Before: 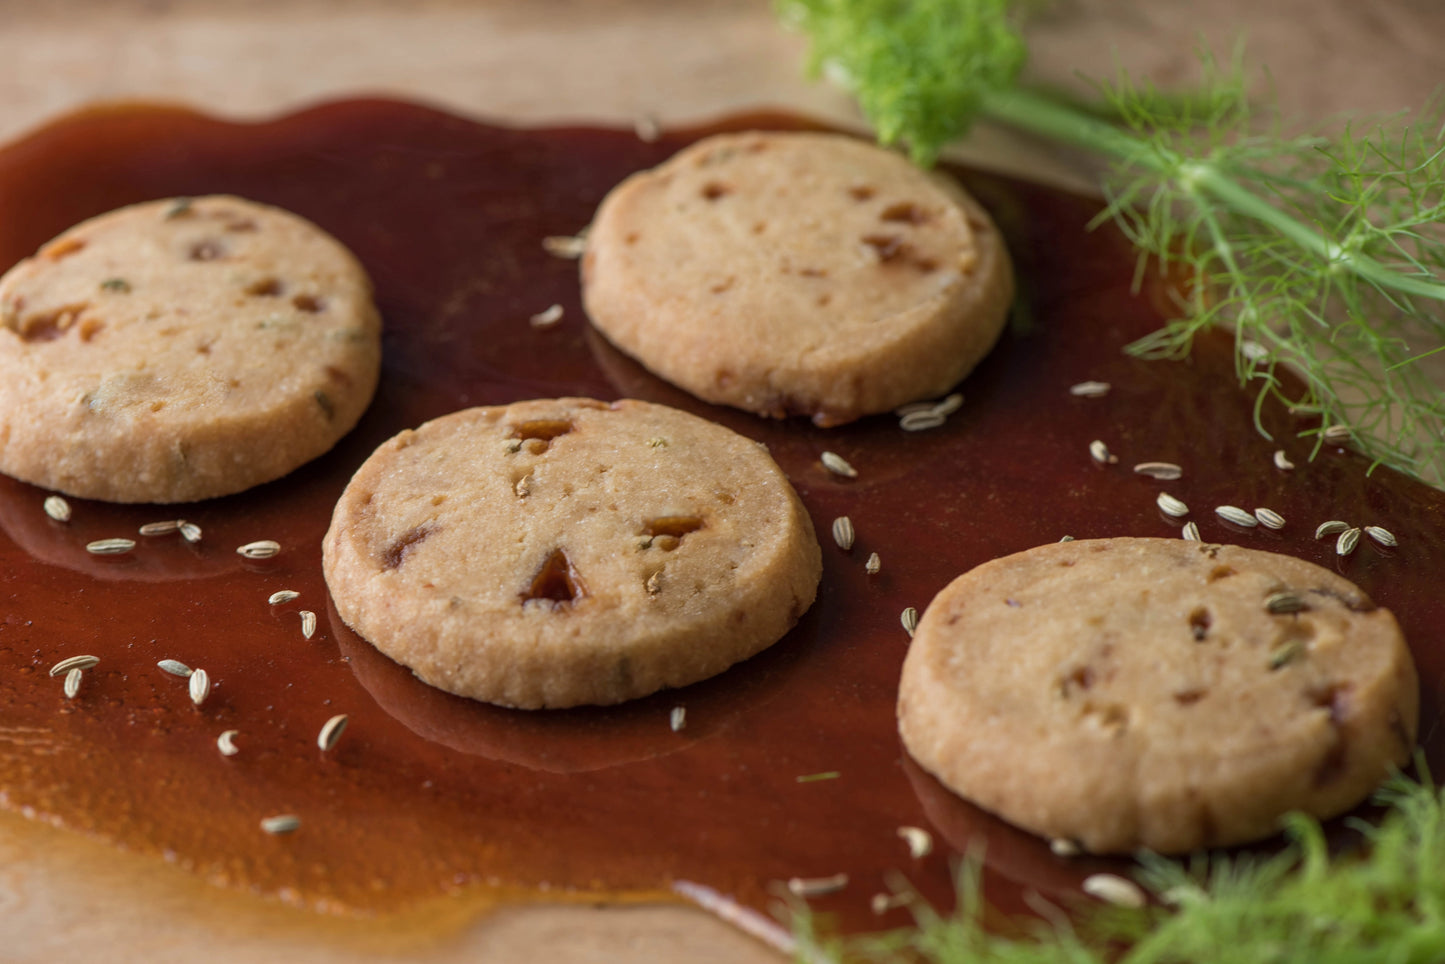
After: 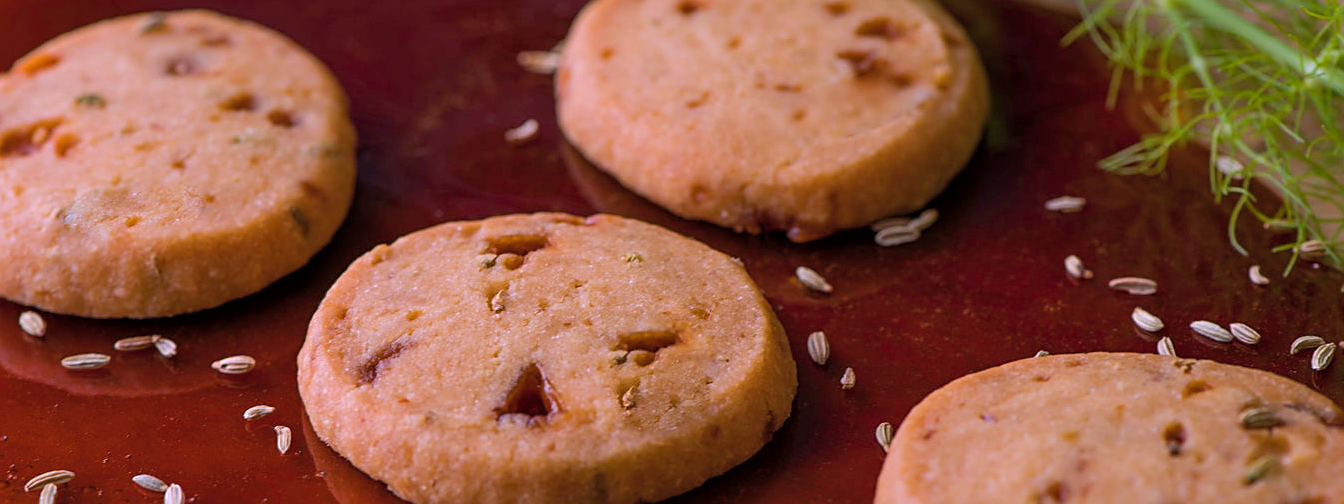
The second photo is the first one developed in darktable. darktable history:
exposure: black level correction 0.001, exposure 0.014 EV, compensate highlight preservation false
sharpen: on, module defaults
color correction: highlights a* 15.03, highlights b* -25.07
shadows and highlights: shadows 30
crop: left 1.744%, top 19.225%, right 5.069%, bottom 28.357%
color balance rgb: linear chroma grading › global chroma 15%, perceptual saturation grading › global saturation 30%
